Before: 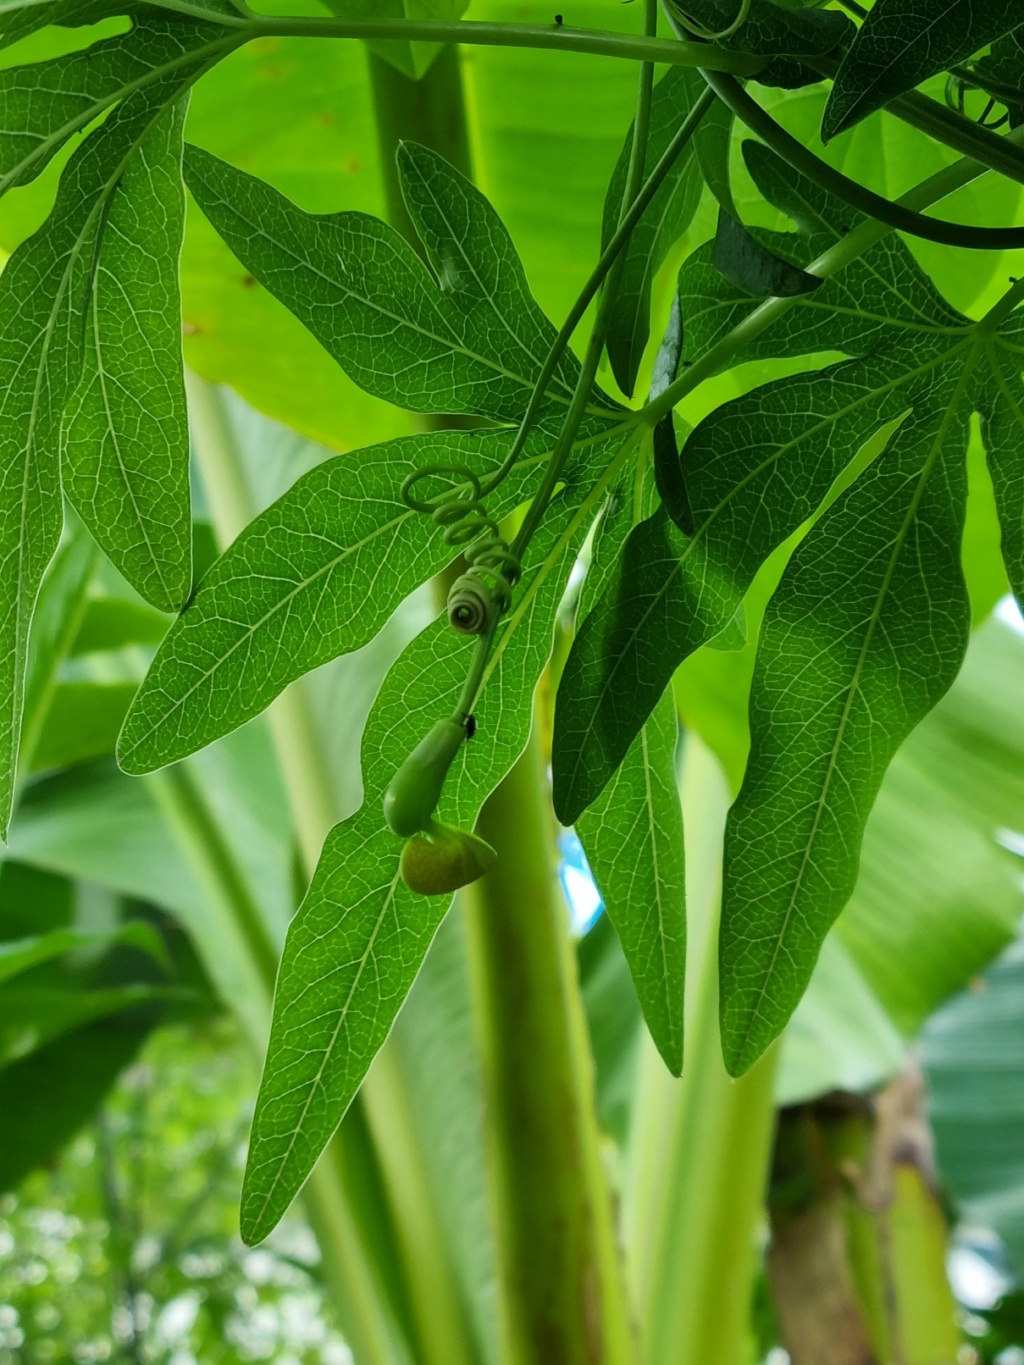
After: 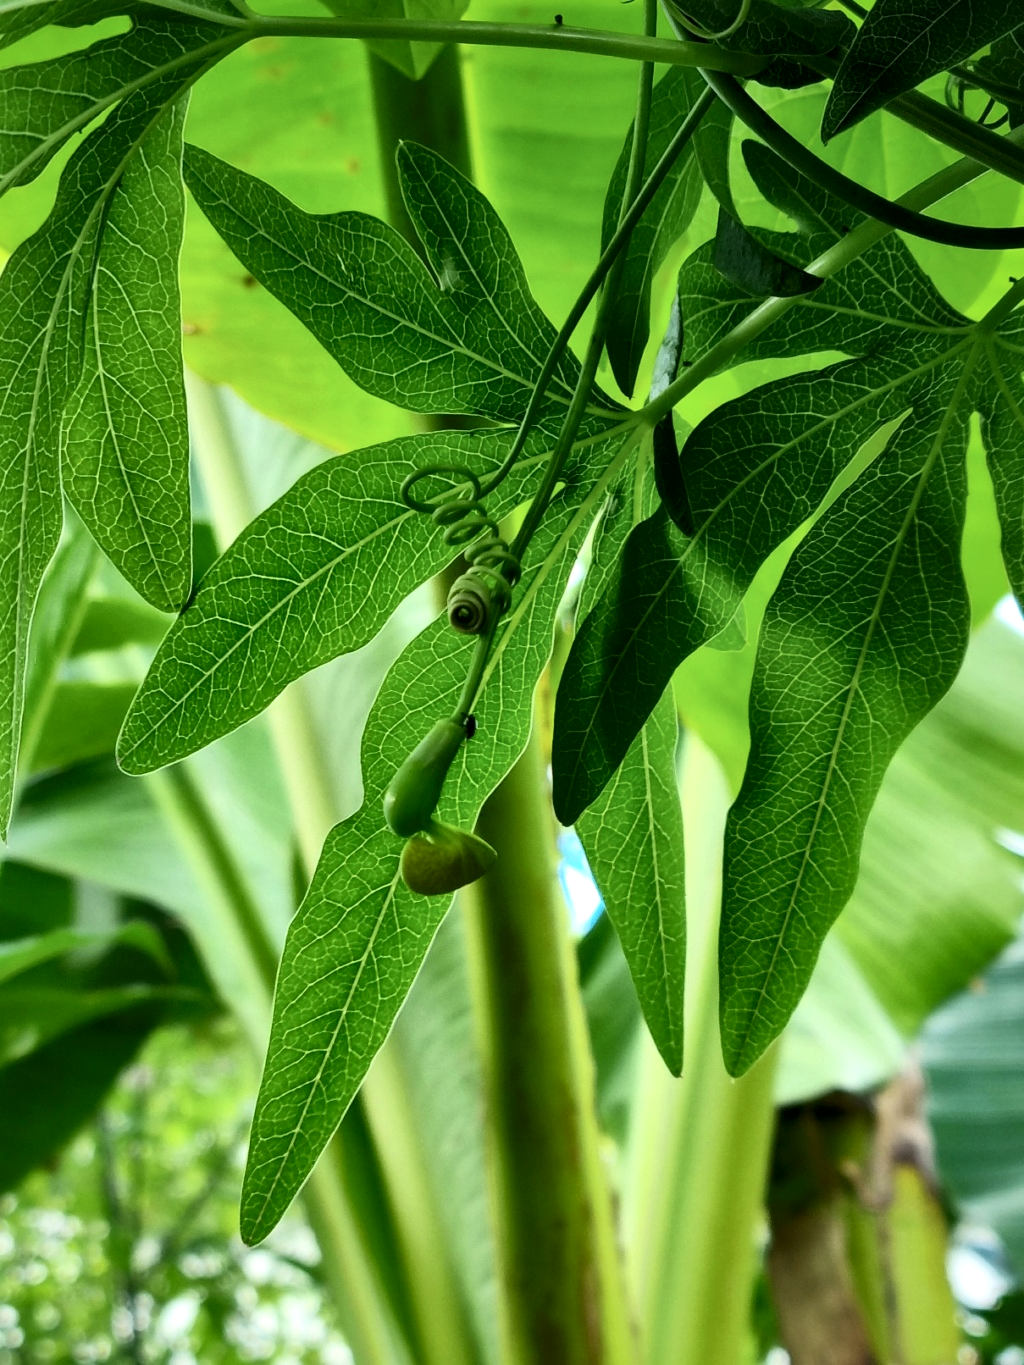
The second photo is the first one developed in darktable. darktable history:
local contrast: mode bilateral grid, contrast 99, coarseness 100, detail 165%, midtone range 0.2
contrast brightness saturation: contrast 0.15, brightness 0.045
